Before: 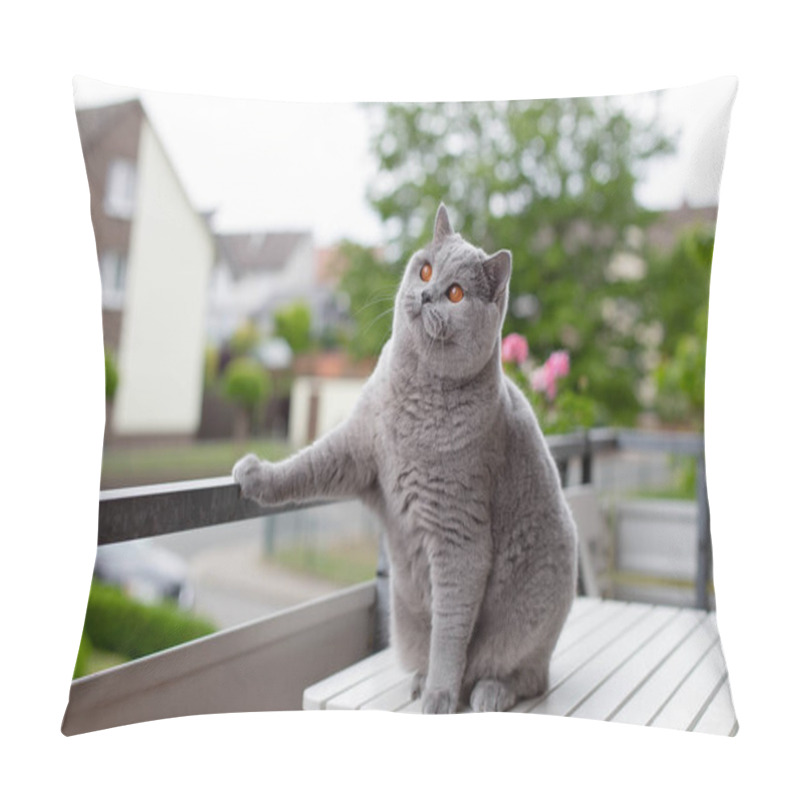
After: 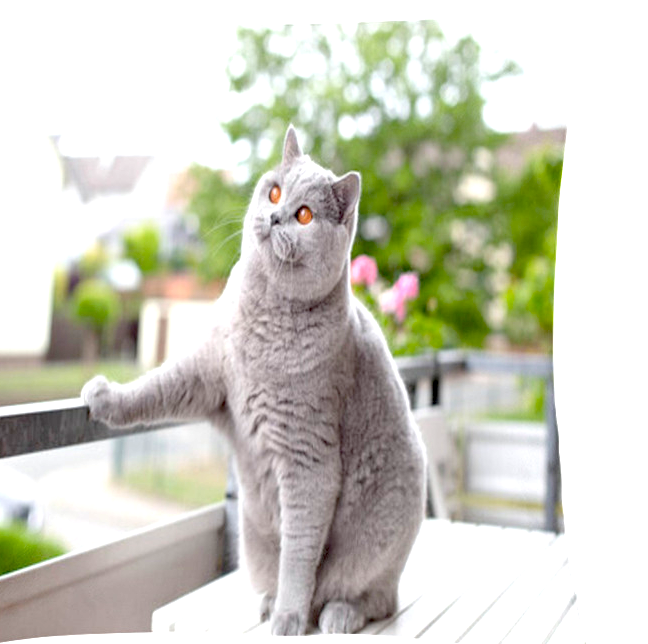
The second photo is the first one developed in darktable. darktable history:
crop: left 18.96%, top 9.759%, right 0%, bottom 9.722%
exposure: black level correction 0.036, exposure 0.904 EV, compensate highlight preservation false
